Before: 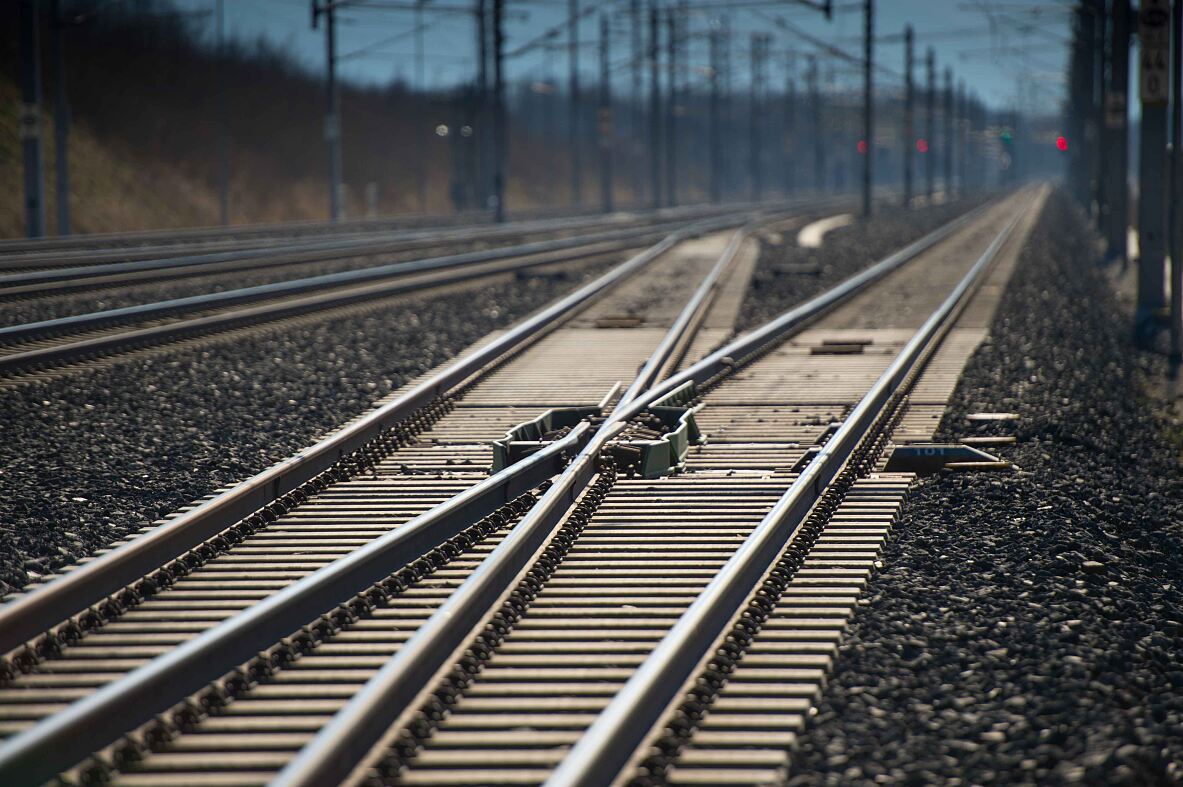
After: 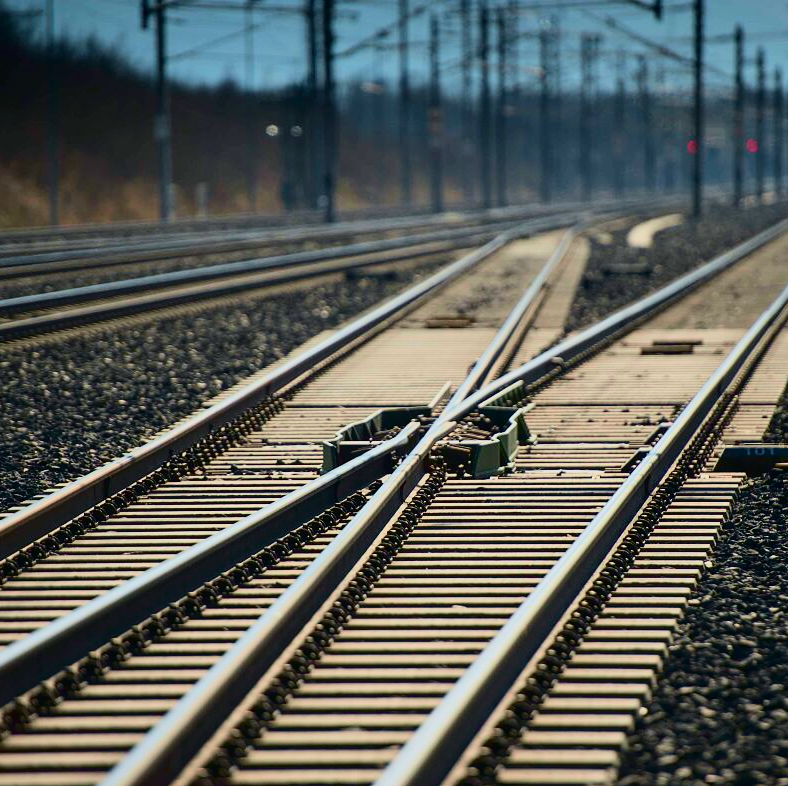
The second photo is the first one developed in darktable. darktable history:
crop and rotate: left 14.385%, right 18.948%
tone curve: curves: ch0 [(0, 0) (0.128, 0.068) (0.292, 0.274) (0.453, 0.507) (0.653, 0.717) (0.785, 0.817) (0.995, 0.917)]; ch1 [(0, 0) (0.384, 0.365) (0.463, 0.447) (0.486, 0.474) (0.503, 0.497) (0.52, 0.525) (0.559, 0.591) (0.583, 0.623) (0.672, 0.699) (0.766, 0.773) (1, 1)]; ch2 [(0, 0) (0.374, 0.344) (0.446, 0.443) (0.501, 0.5) (0.527, 0.549) (0.565, 0.582) (0.624, 0.632) (1, 1)], color space Lab, independent channels, preserve colors none
contrast brightness saturation: contrast 0.04, saturation 0.07
